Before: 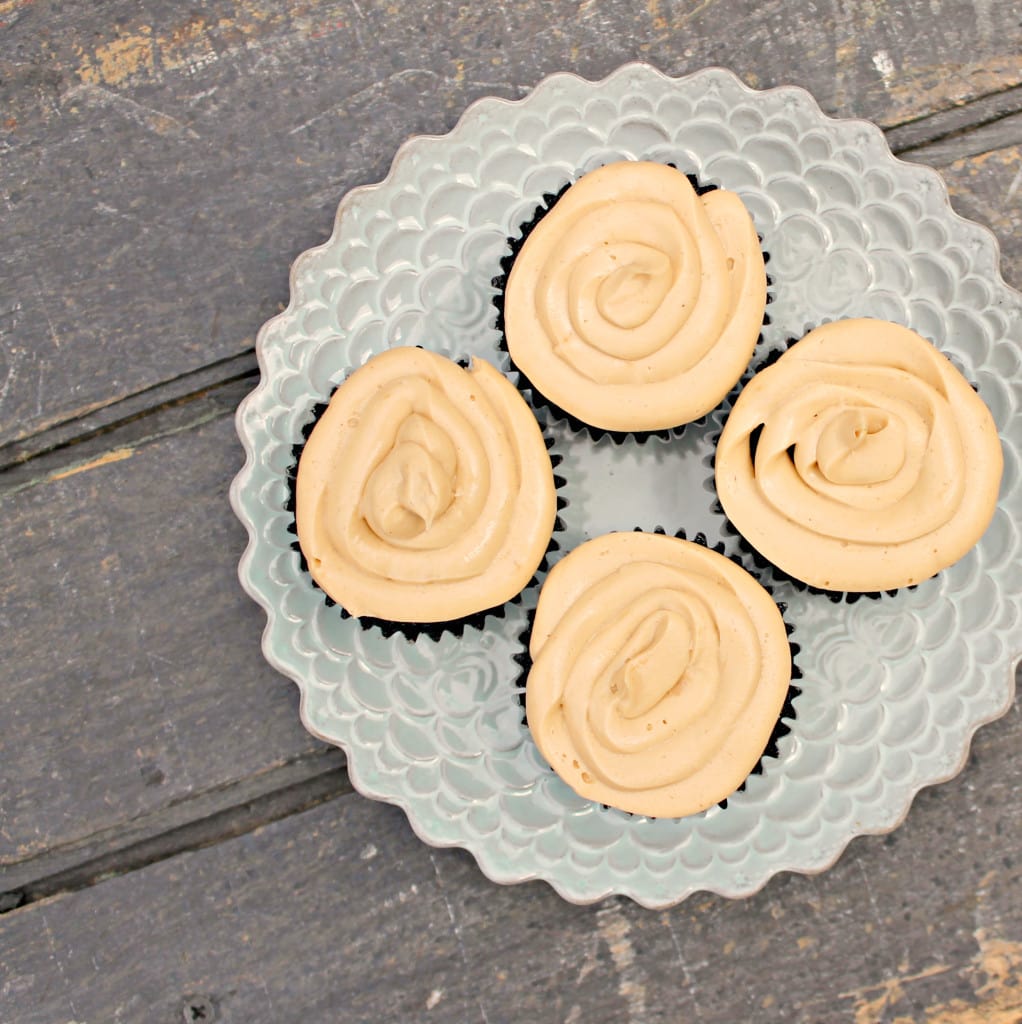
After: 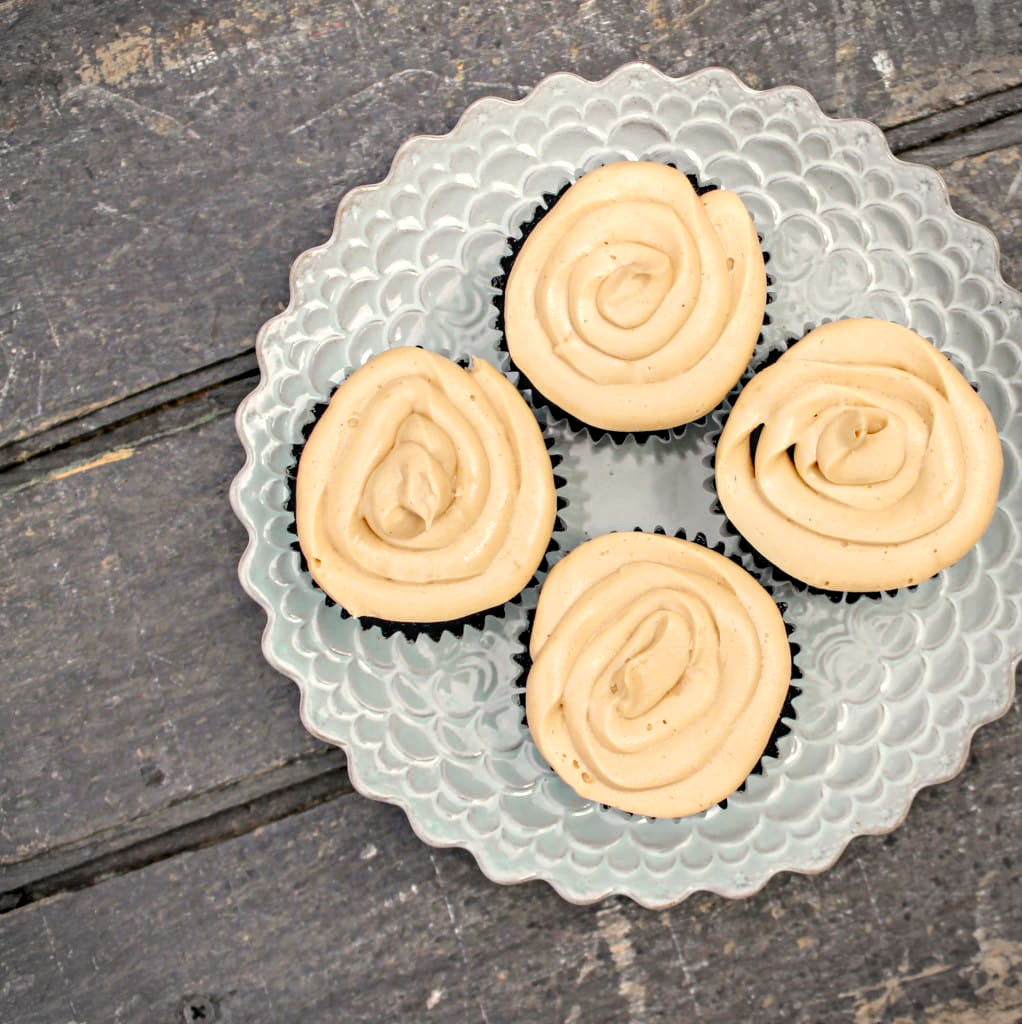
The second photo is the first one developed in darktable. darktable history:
local contrast: detail 150%
vignetting: fall-off start 92.6%, brightness -0.52, saturation -0.51, center (-0.012, 0)
